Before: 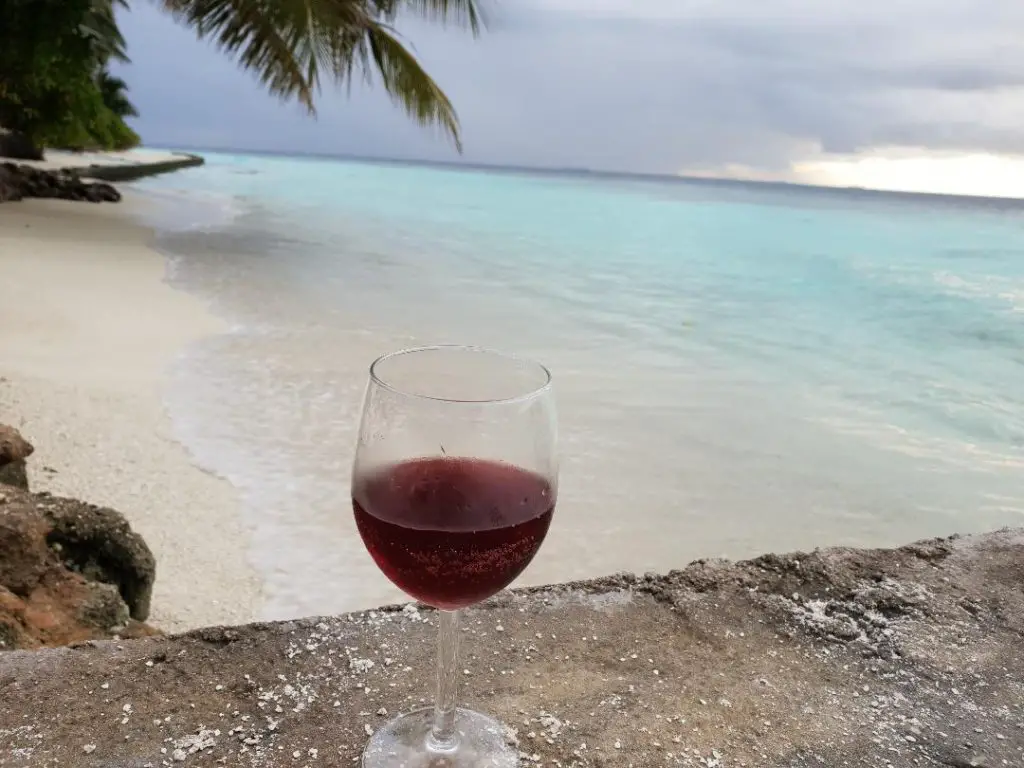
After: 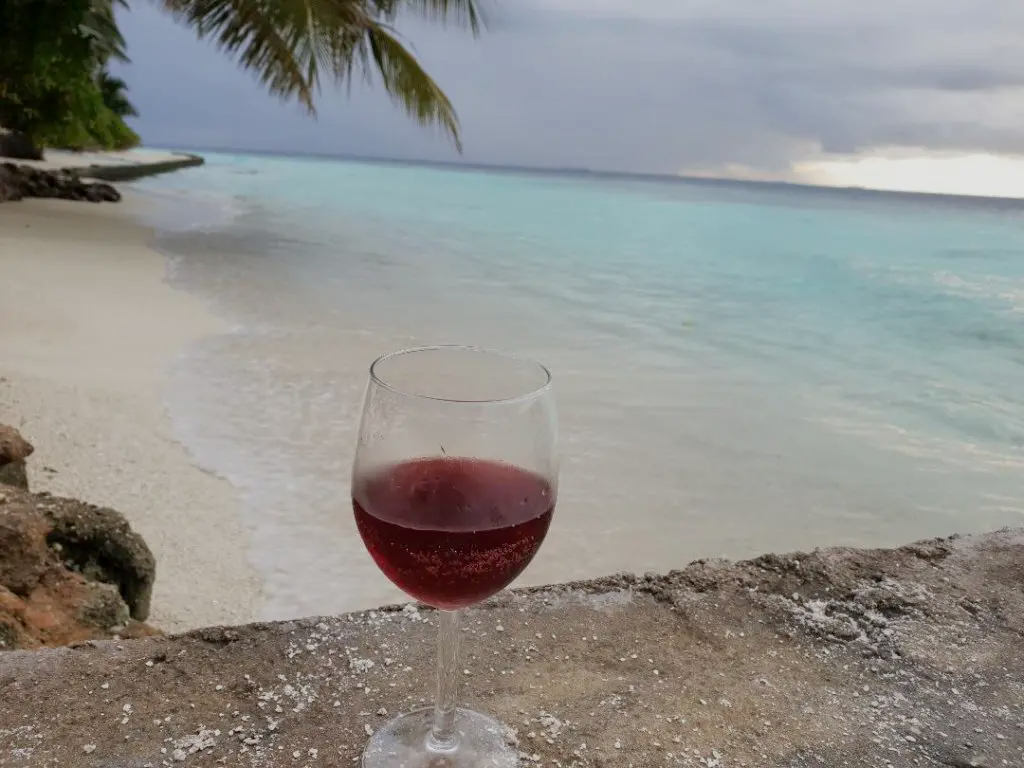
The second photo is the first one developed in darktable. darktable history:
tone equalizer: -8 EV 0.25 EV, -7 EV 0.417 EV, -6 EV 0.417 EV, -5 EV 0.25 EV, -3 EV -0.25 EV, -2 EV -0.417 EV, -1 EV -0.417 EV, +0 EV -0.25 EV, edges refinement/feathering 500, mask exposure compensation -1.57 EV, preserve details guided filter
exposure: black level correction 0.001, compensate highlight preservation false
